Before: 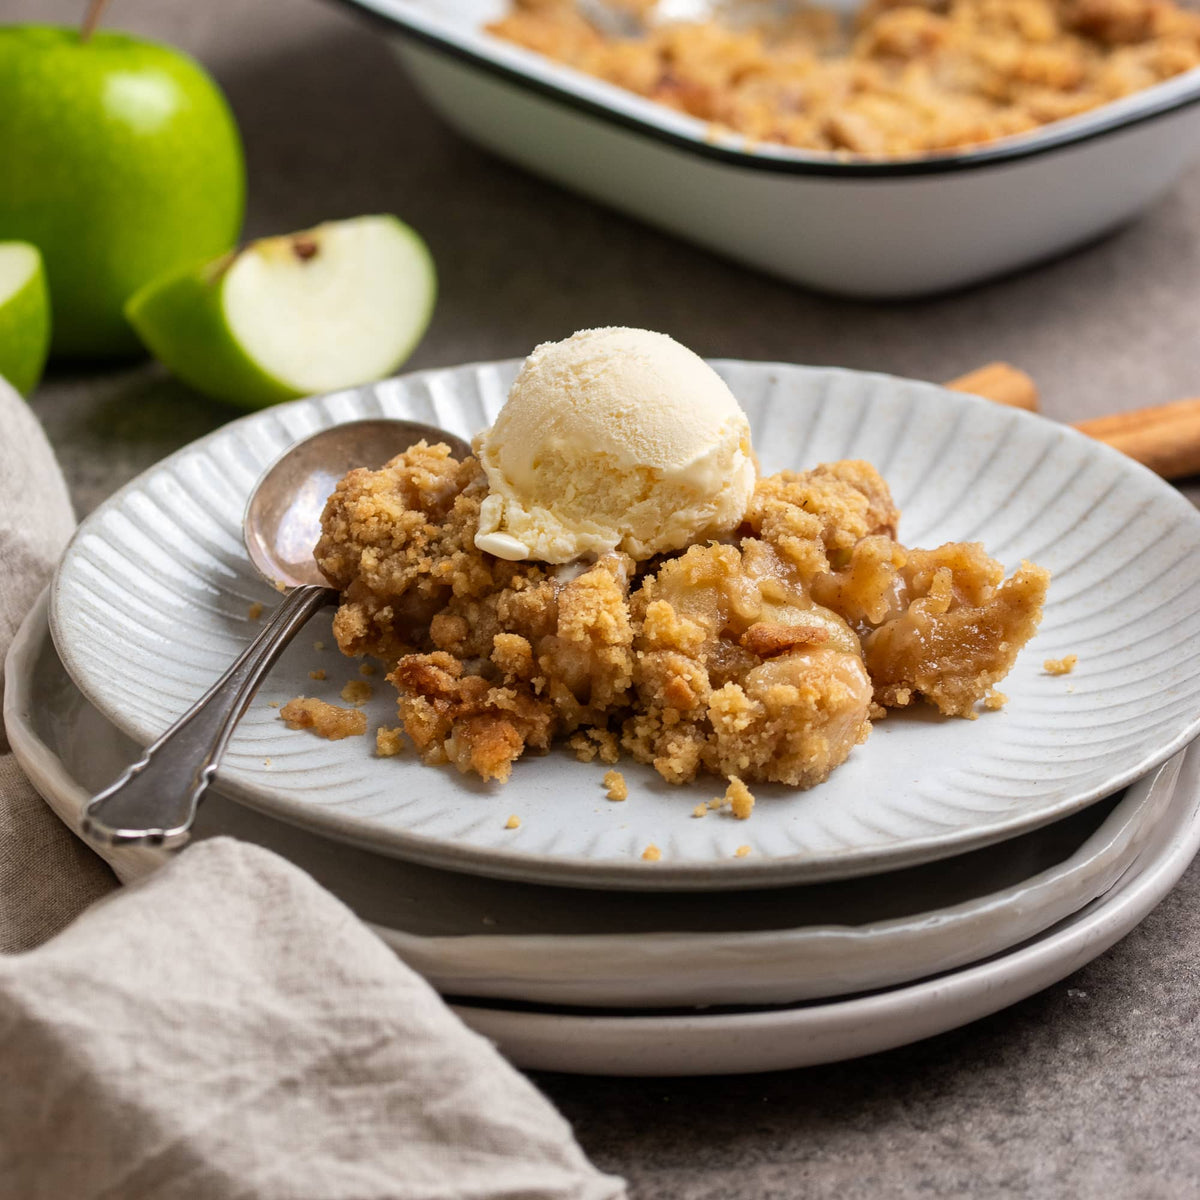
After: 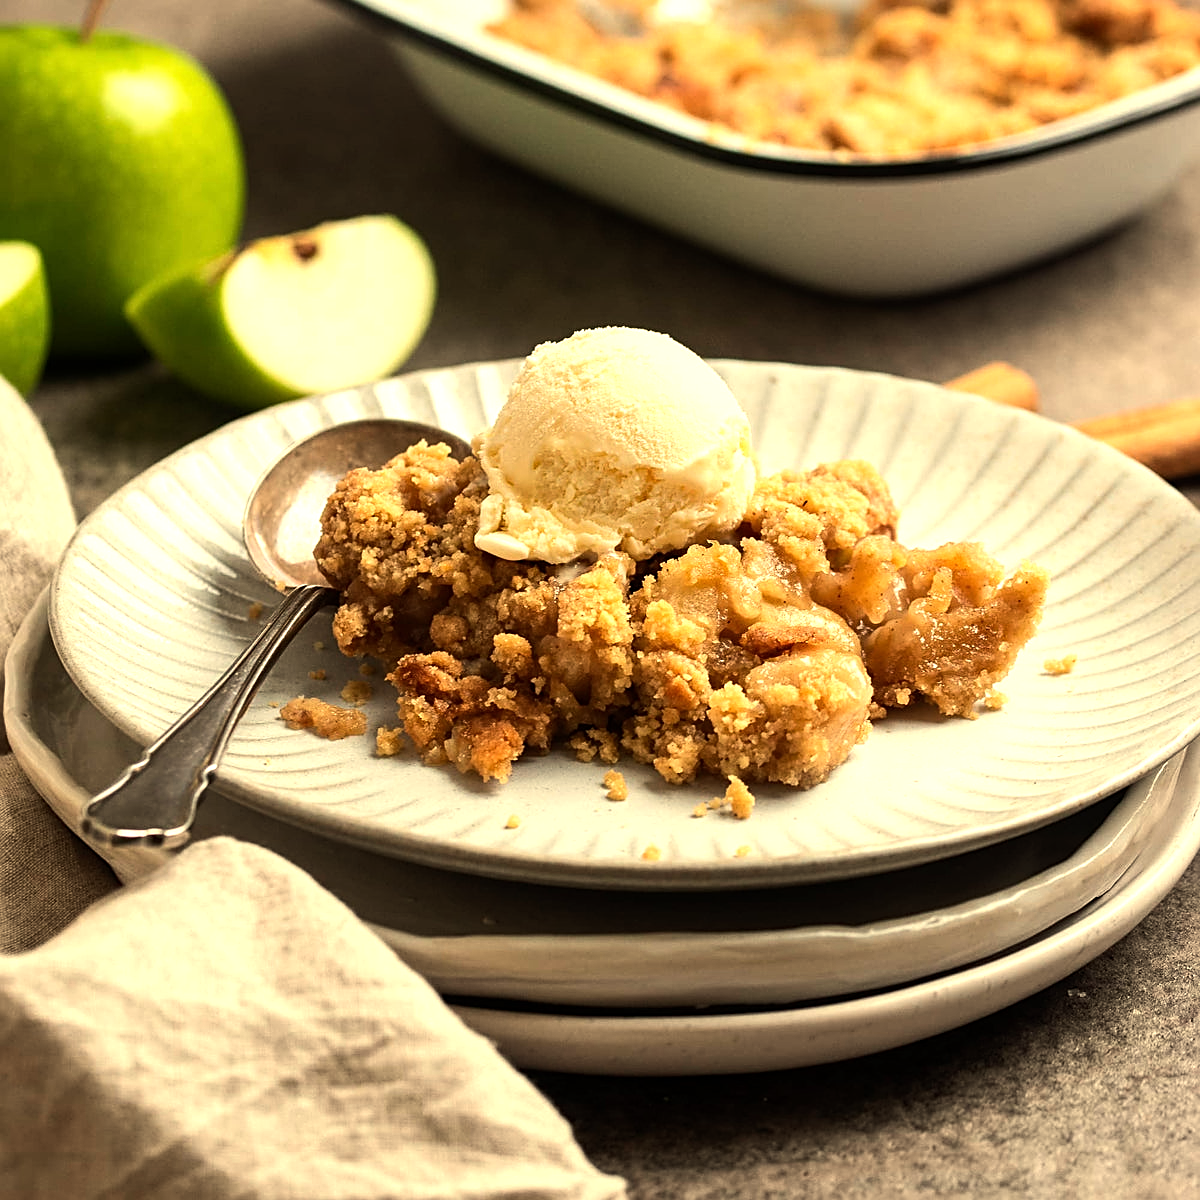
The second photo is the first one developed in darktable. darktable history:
tone equalizer: -8 EV -0.75 EV, -7 EV -0.7 EV, -6 EV -0.6 EV, -5 EV -0.4 EV, -3 EV 0.4 EV, -2 EV 0.6 EV, -1 EV 0.7 EV, +0 EV 0.75 EV, edges refinement/feathering 500, mask exposure compensation -1.57 EV, preserve details no
sharpen: on, module defaults
white balance: red 1.08, blue 0.791
